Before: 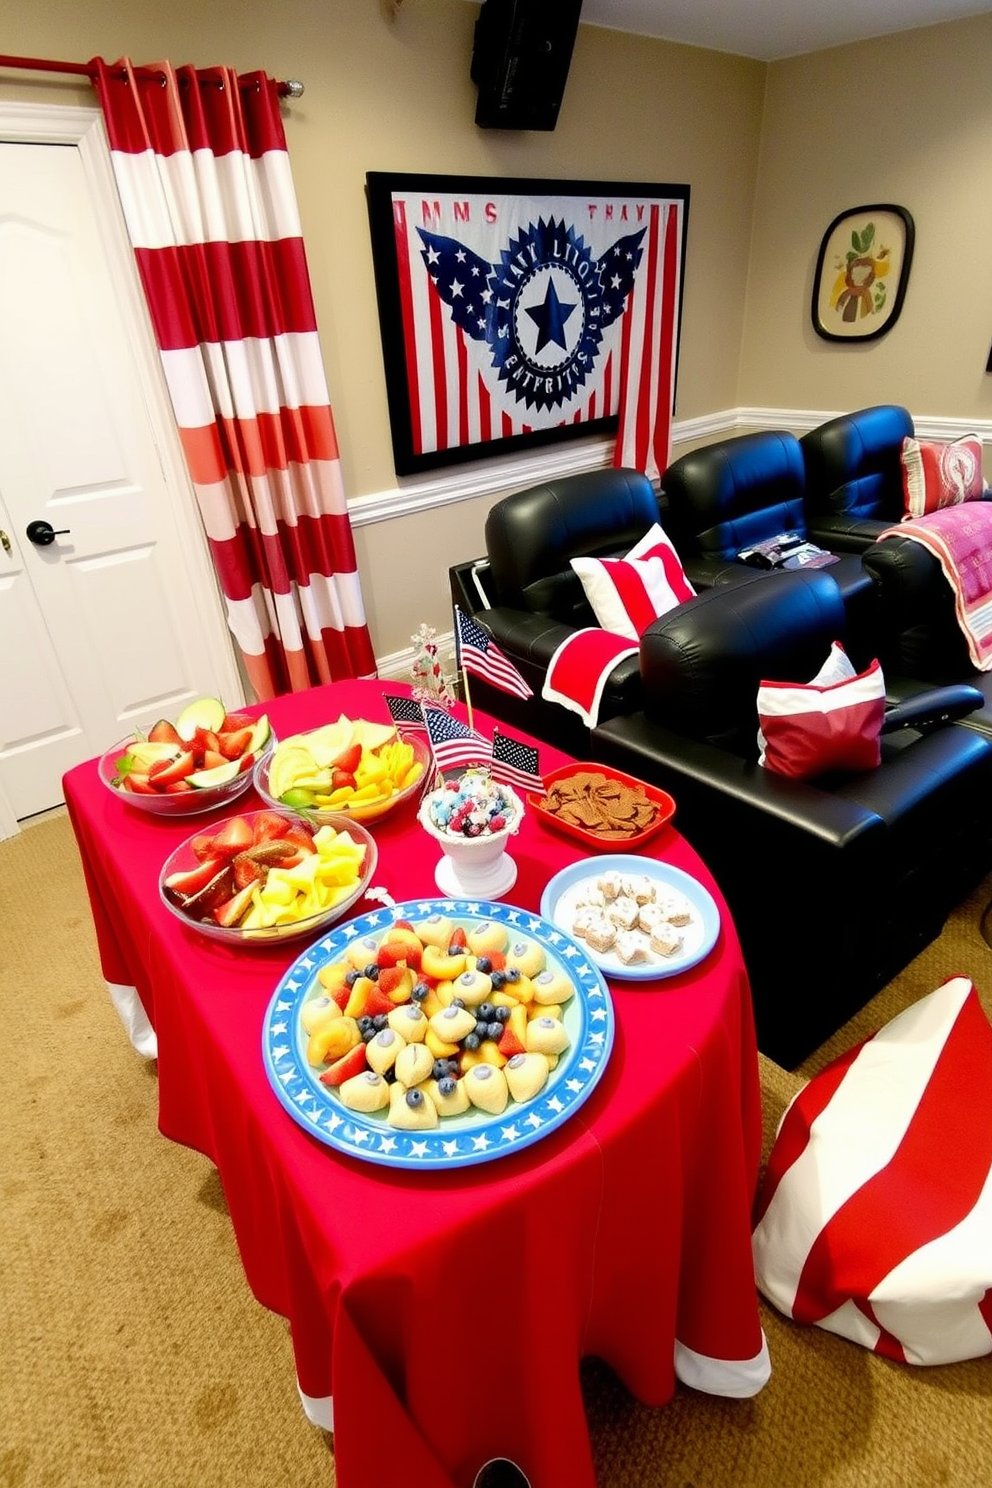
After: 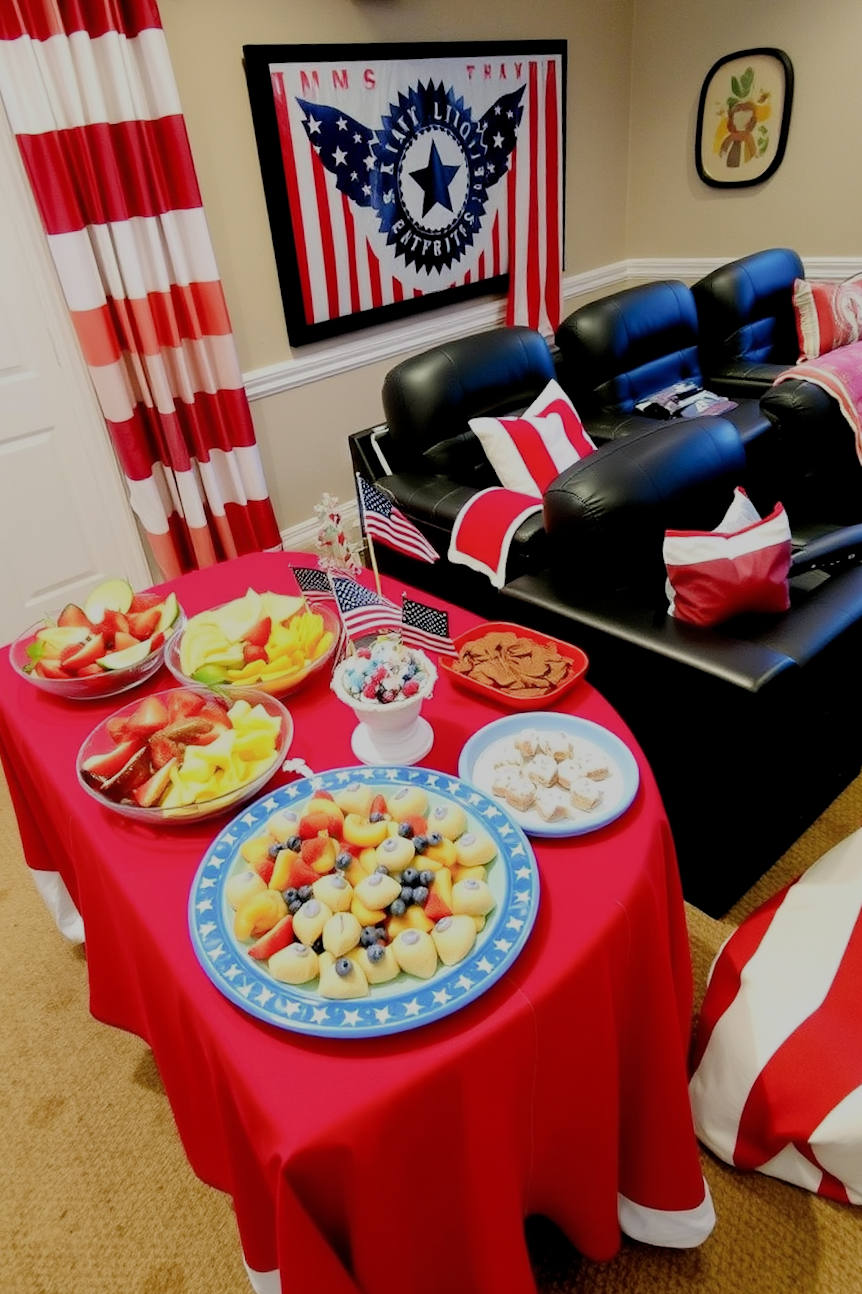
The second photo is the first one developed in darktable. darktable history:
crop and rotate: angle 3.28°, left 5.78%, top 5.682%
filmic rgb: black relative exposure -8.79 EV, white relative exposure 4.98 EV, target black luminance 0%, hardness 3.78, latitude 65.37%, contrast 0.829, shadows ↔ highlights balance 19.16%
